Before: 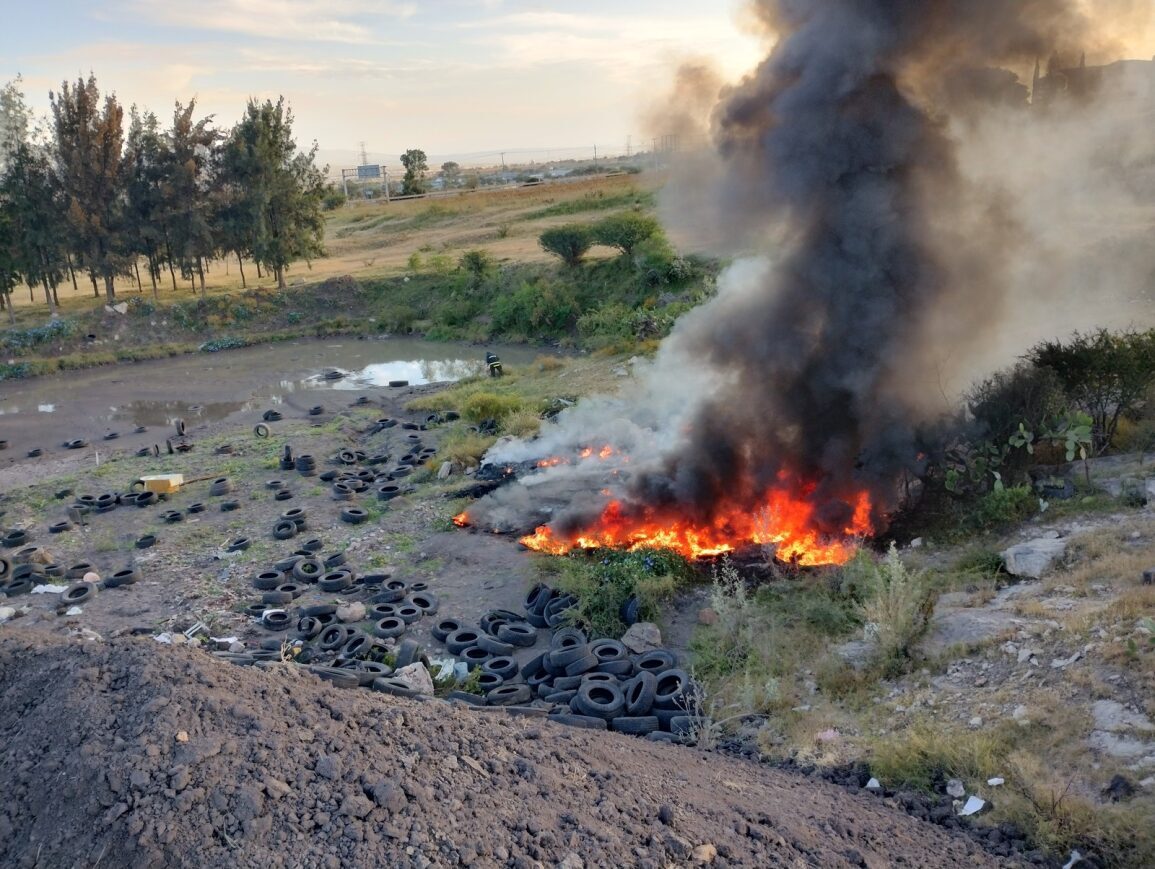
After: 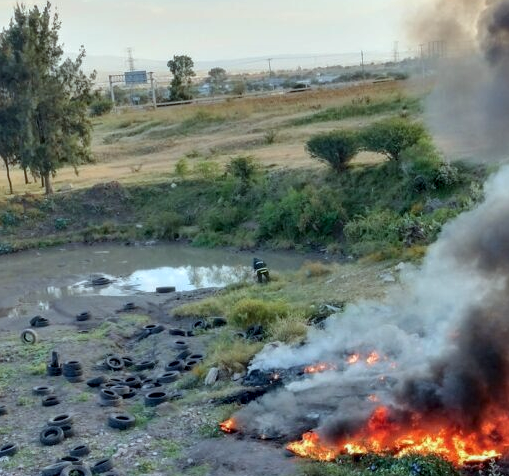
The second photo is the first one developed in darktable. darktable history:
crop: left 20.248%, top 10.86%, right 35.675%, bottom 34.321%
local contrast: on, module defaults
white balance: red 0.986, blue 1.01
color calibration: illuminant Planckian (black body), adaptation linear Bradford (ICC v4), x 0.361, y 0.366, temperature 4511.61 K, saturation algorithm version 1 (2020)
